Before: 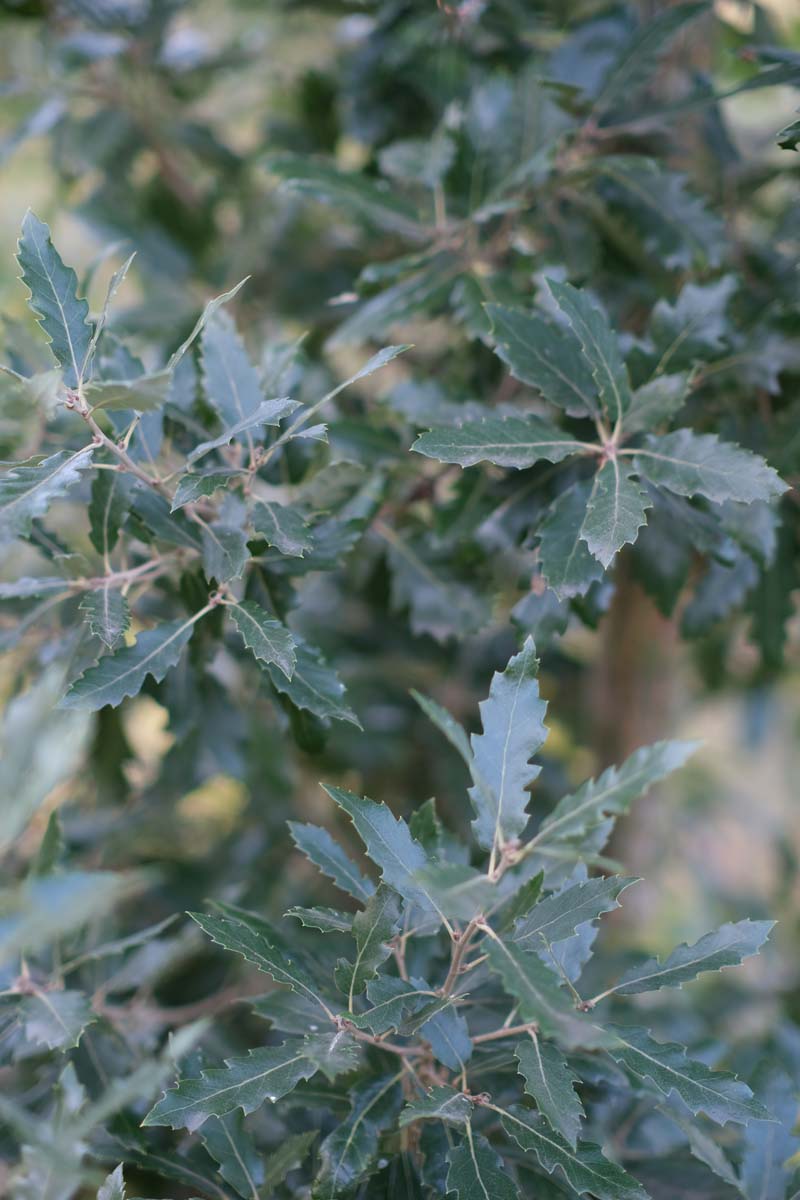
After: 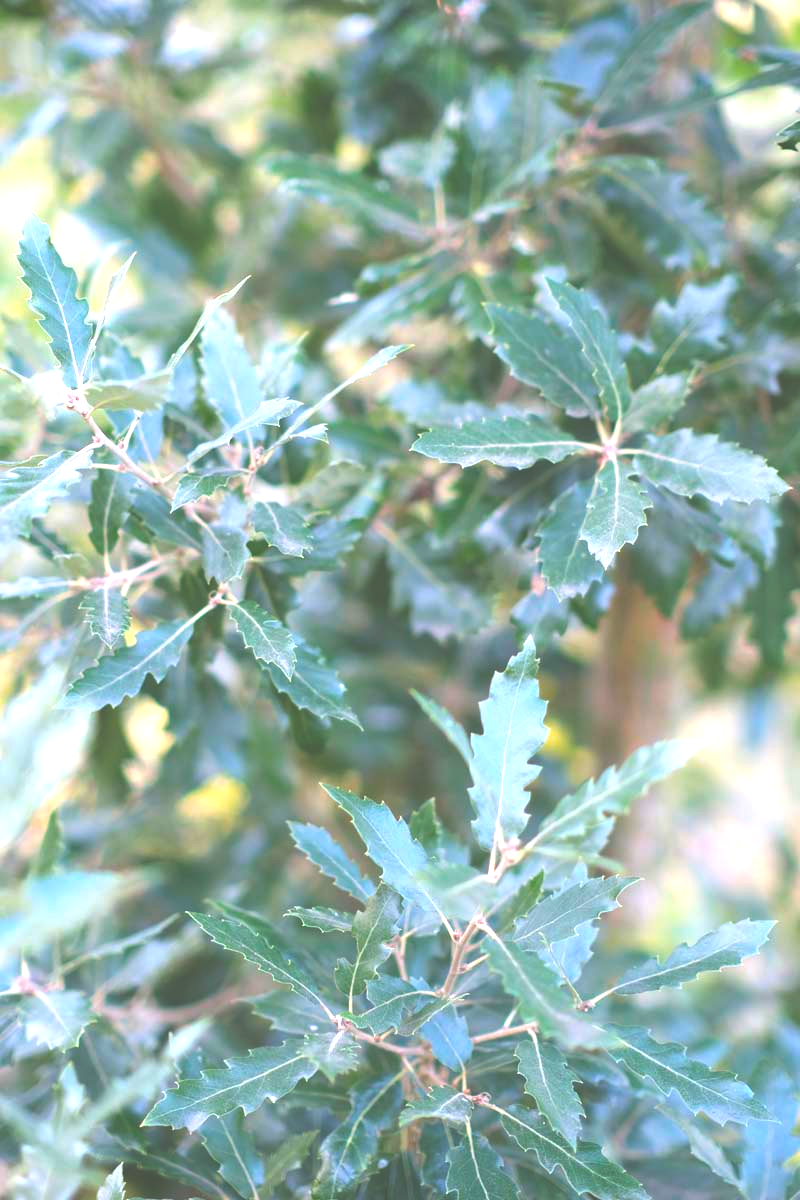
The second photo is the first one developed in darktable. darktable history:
exposure: black level correction -0.023, exposure 1.397 EV, compensate highlight preservation false
color balance rgb: linear chroma grading › global chroma 15%, perceptual saturation grading › global saturation 30%
